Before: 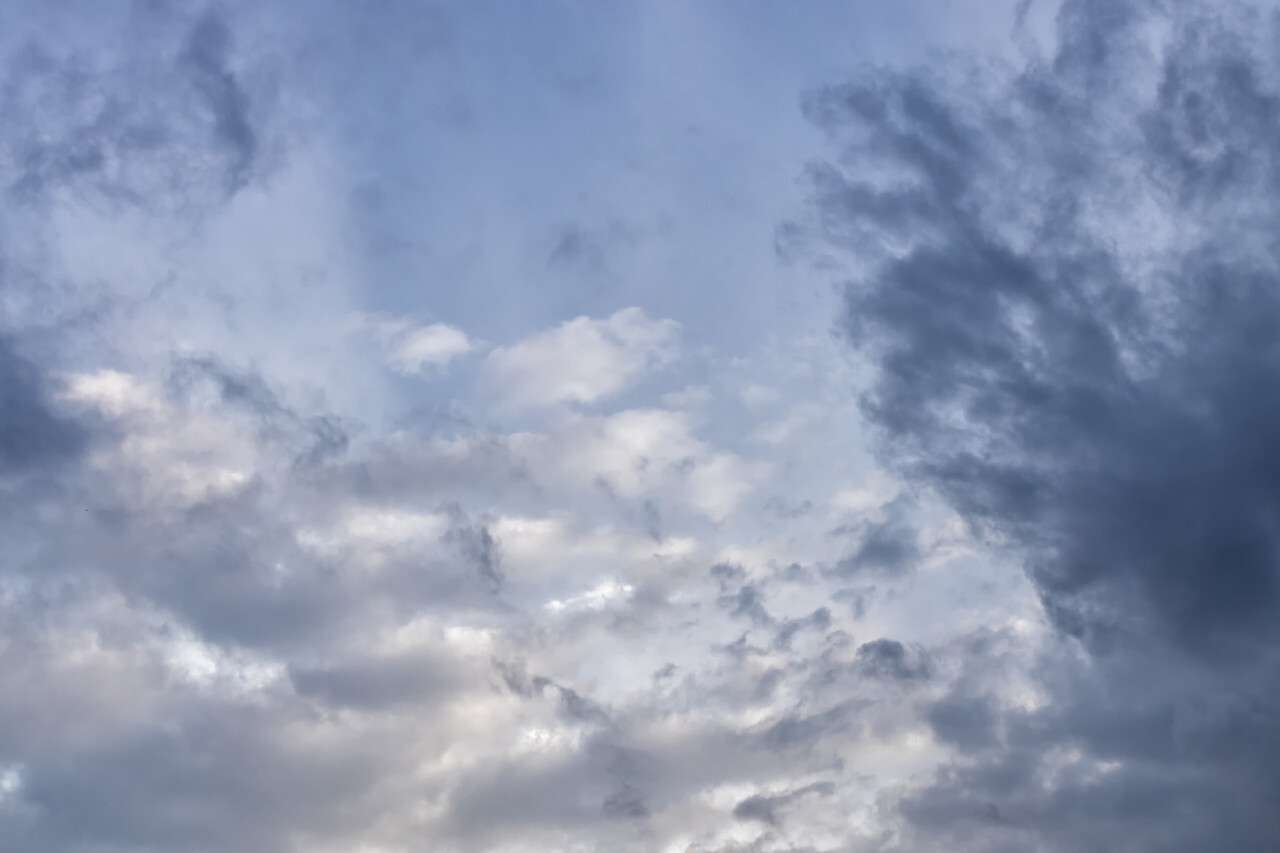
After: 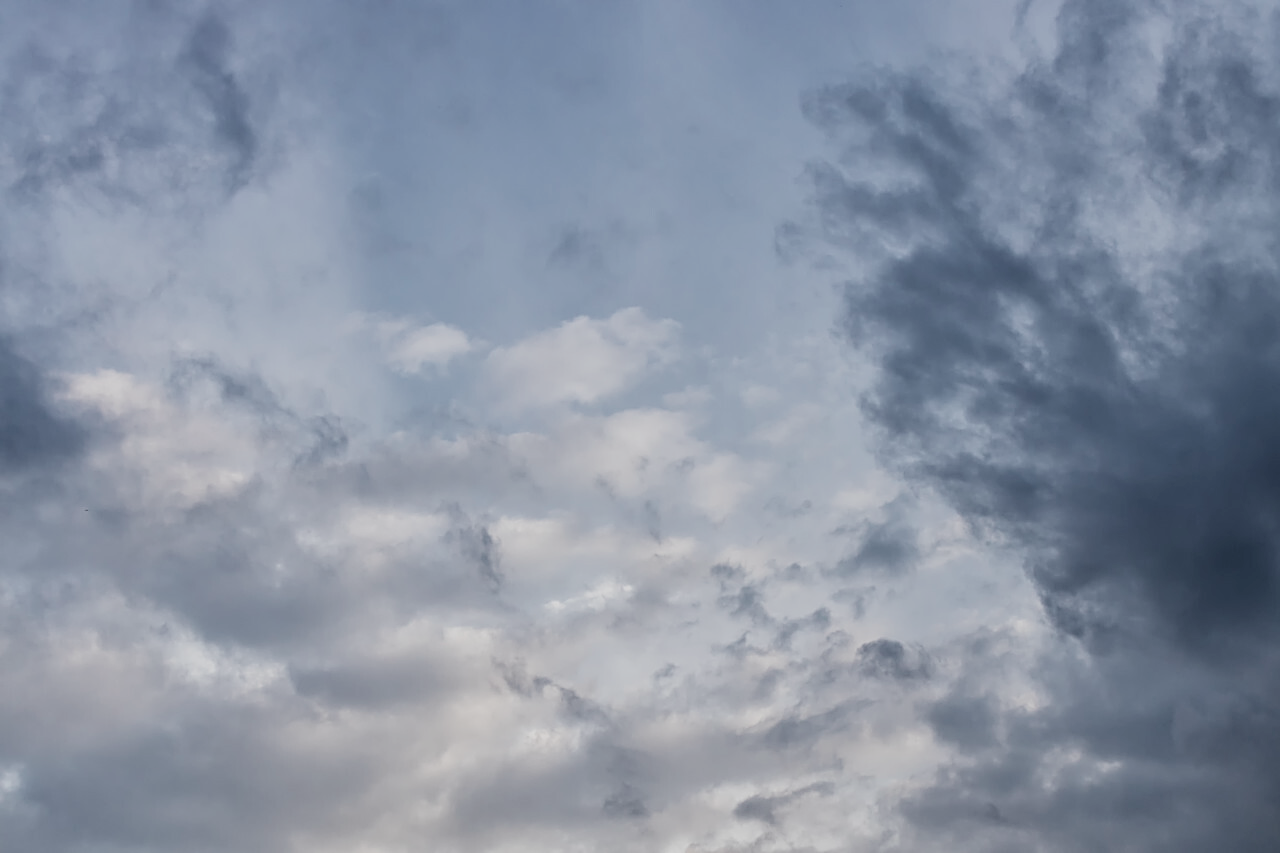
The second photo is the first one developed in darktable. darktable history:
contrast brightness saturation: contrast 0.101, saturation -0.361
filmic rgb: black relative exposure -7.33 EV, white relative exposure 5.06 EV, threshold 5.97 EV, hardness 3.2, color science v6 (2022), iterations of high-quality reconstruction 0, enable highlight reconstruction true
sharpen: on, module defaults
